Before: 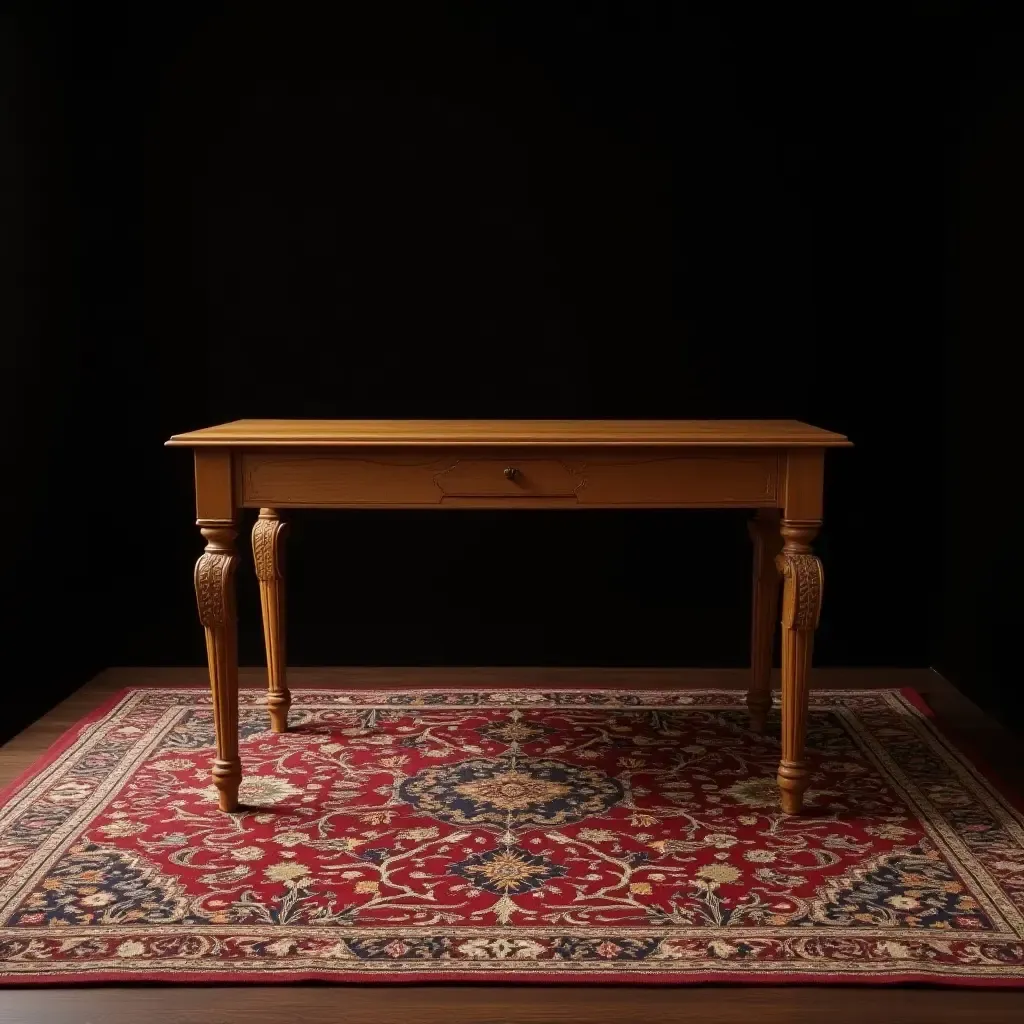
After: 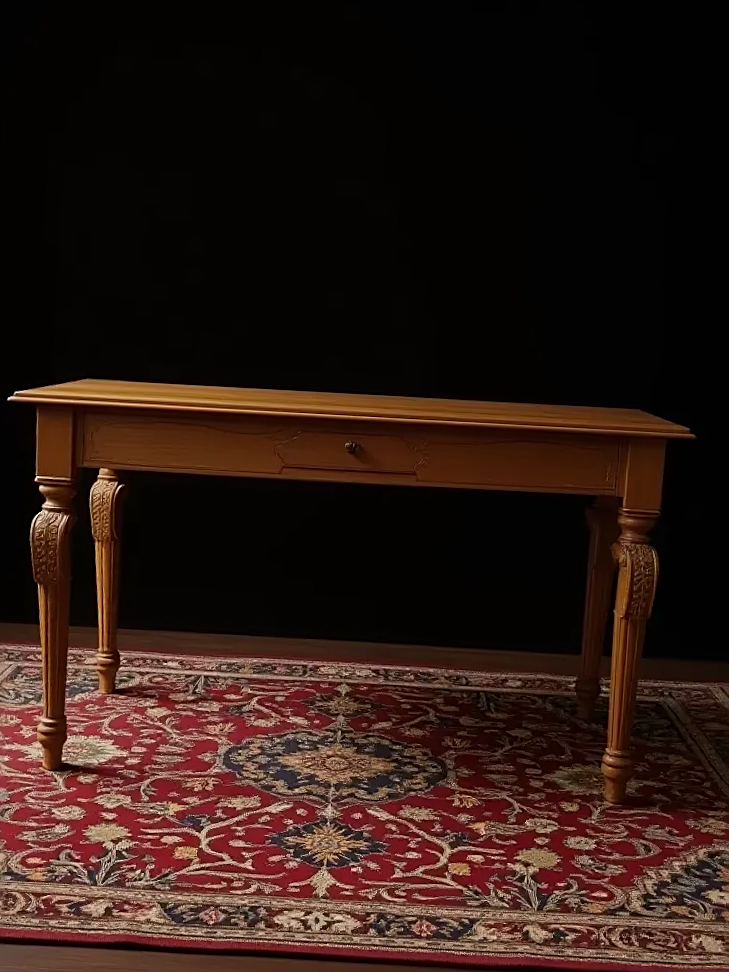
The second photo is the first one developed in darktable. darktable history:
sharpen: on, module defaults
exposure: exposure -0.332 EV, compensate exposure bias true, compensate highlight preservation false
crop and rotate: angle -3.11°, left 13.954%, top 0.042%, right 11.044%, bottom 0.015%
